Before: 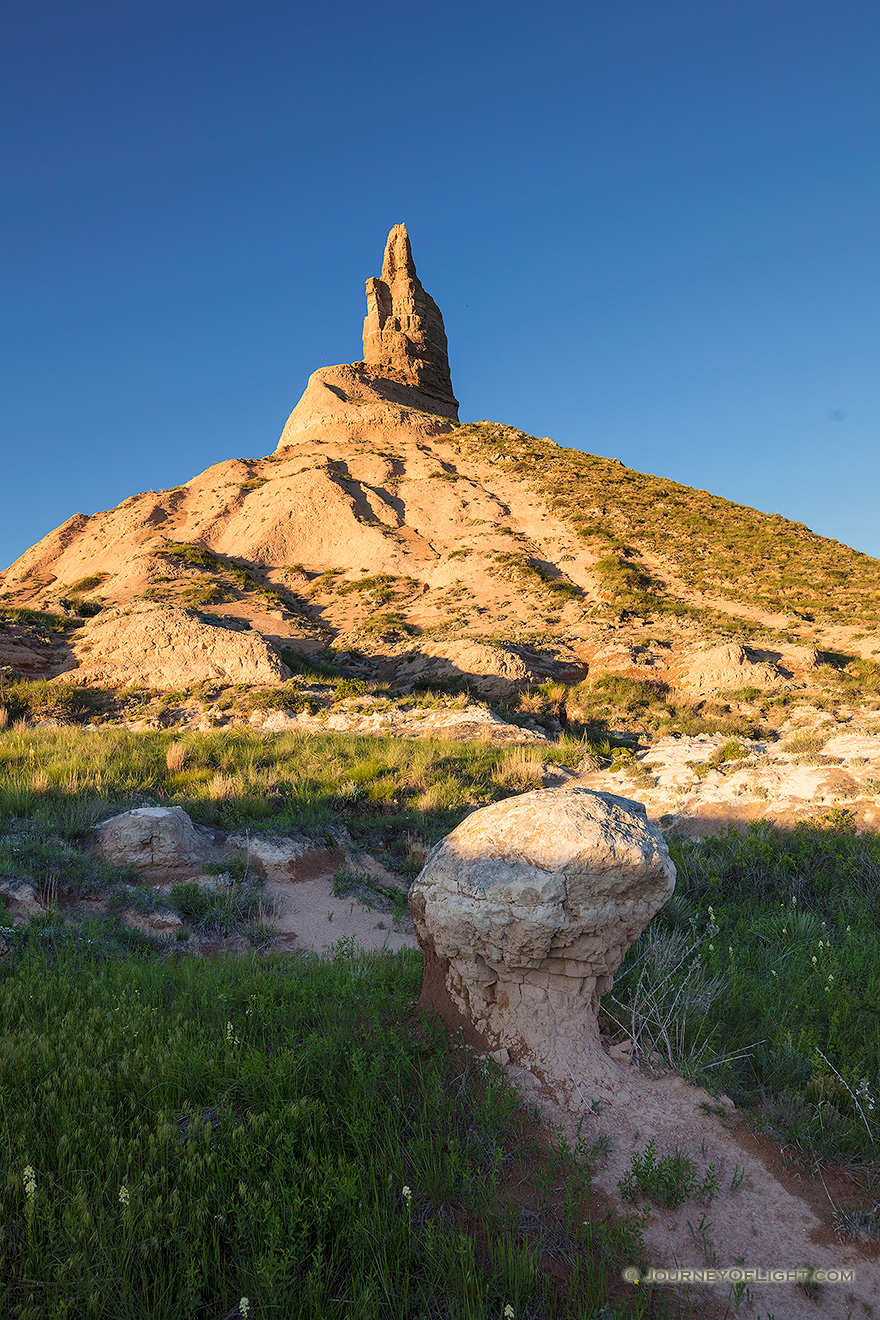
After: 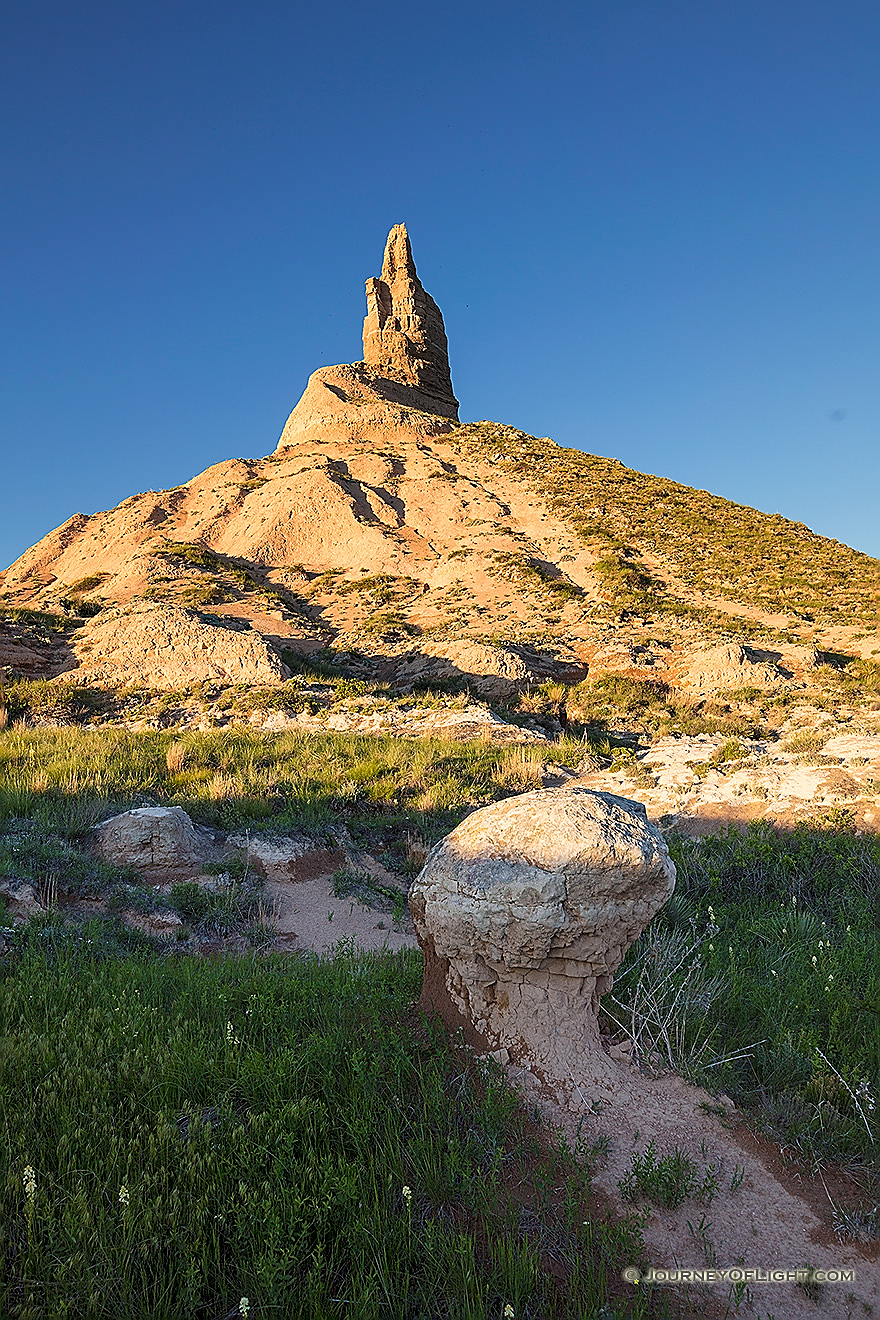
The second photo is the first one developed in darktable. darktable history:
rgb levels: preserve colors max RGB
sharpen: radius 1.4, amount 1.25, threshold 0.7
